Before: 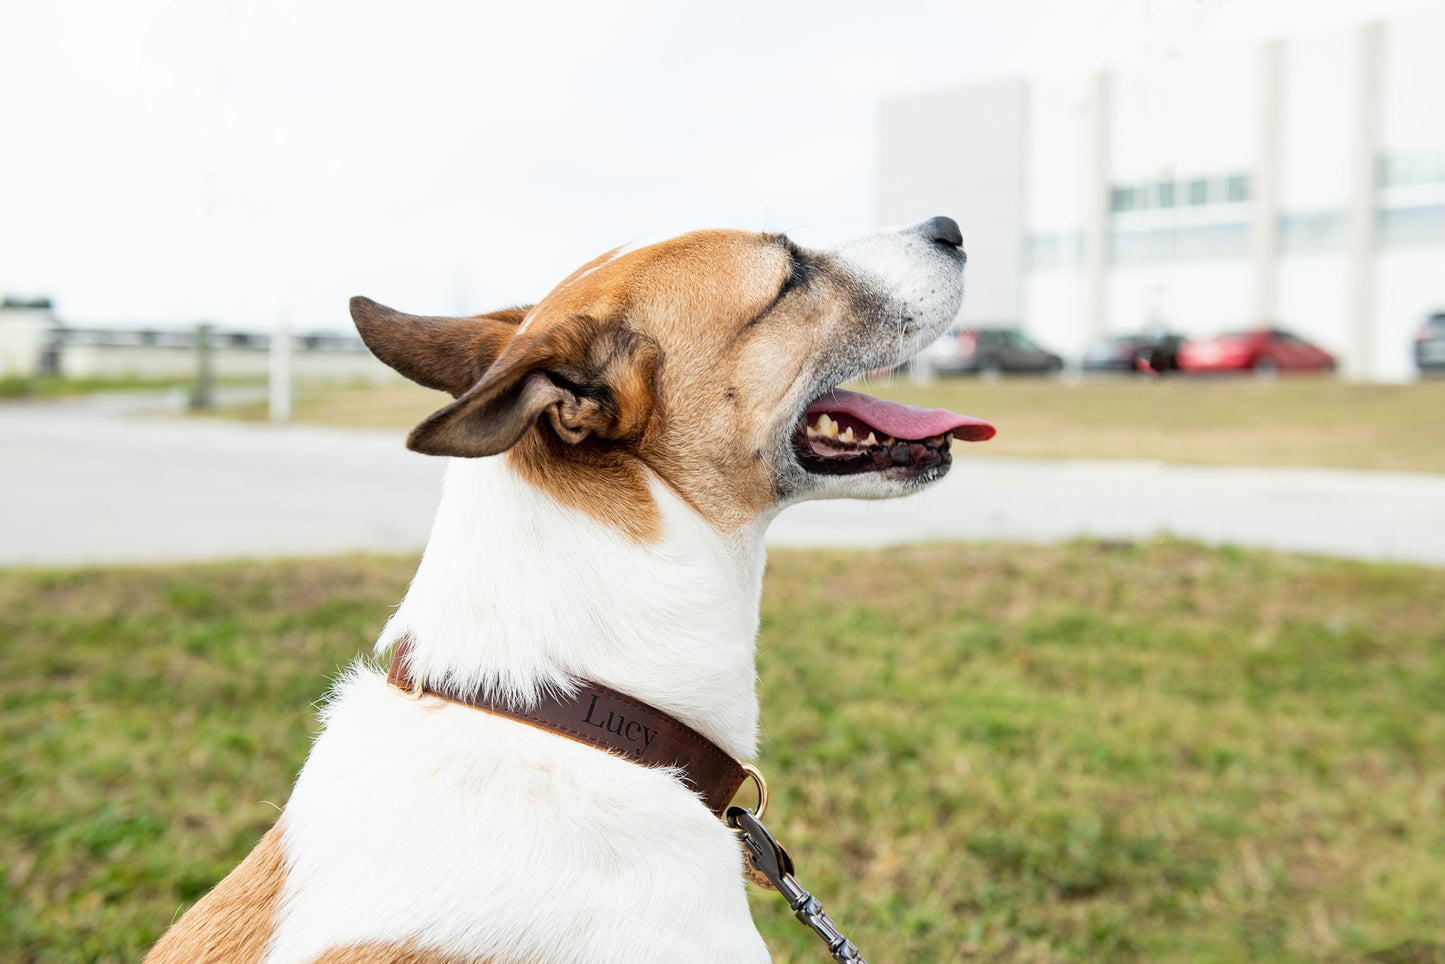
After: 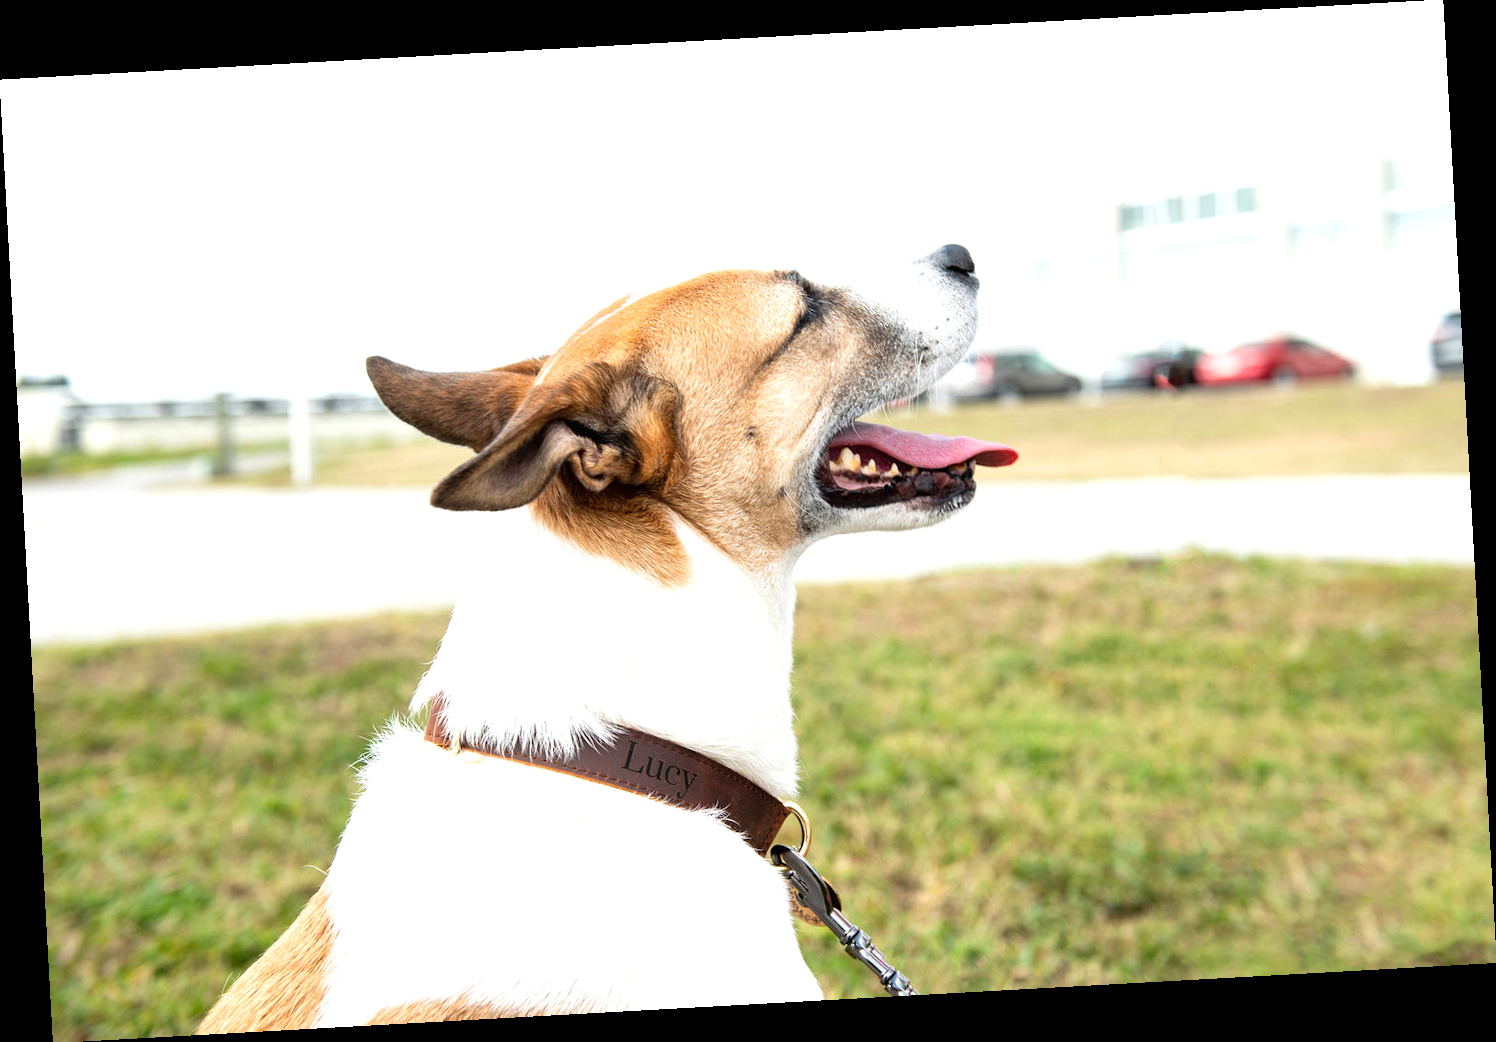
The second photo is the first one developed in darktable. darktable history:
exposure: black level correction 0, exposure 0.5 EV, compensate exposure bias true, compensate highlight preservation false
rotate and perspective: rotation -3.18°, automatic cropping off
